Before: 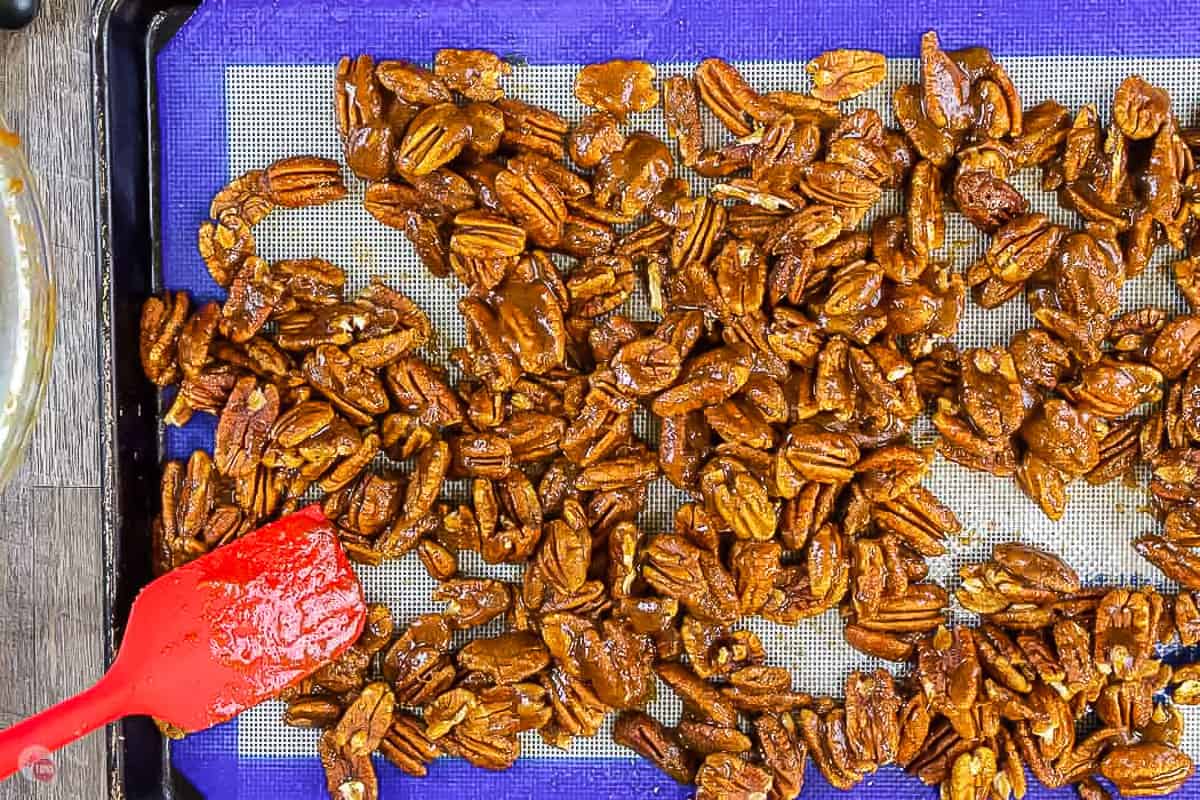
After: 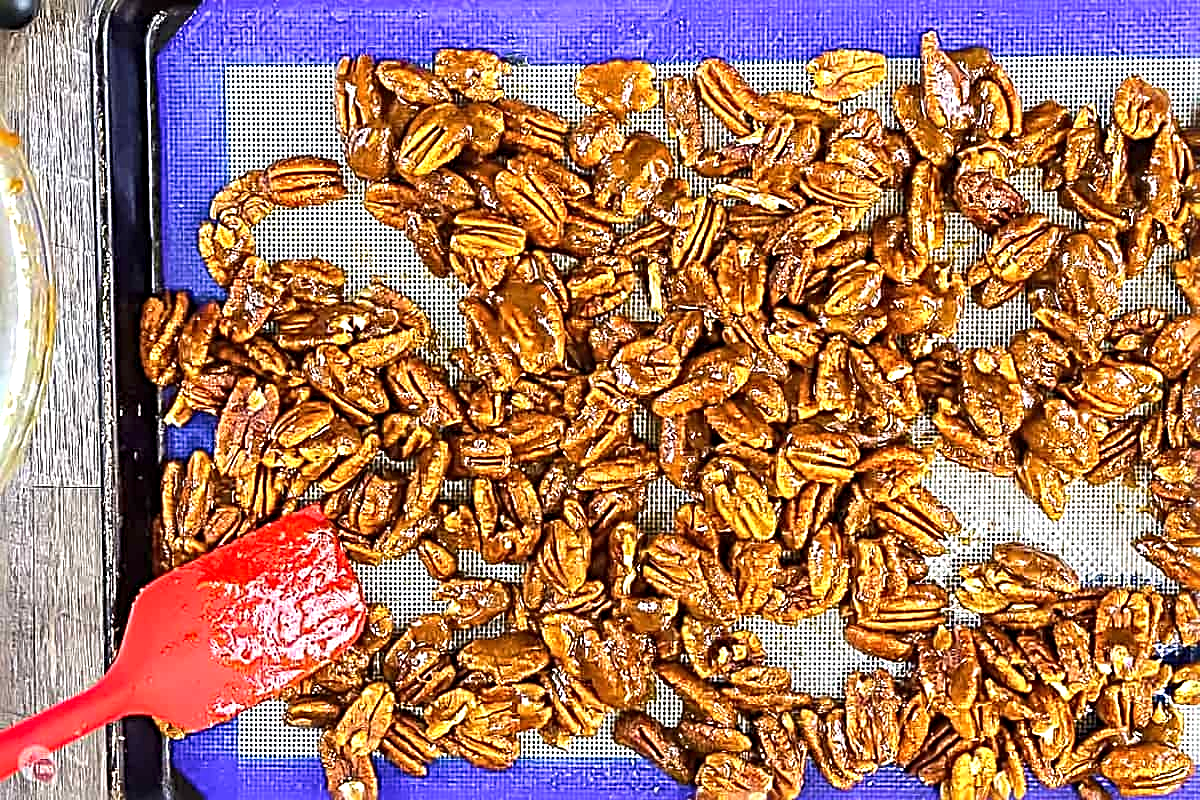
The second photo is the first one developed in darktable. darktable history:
sharpen: radius 3.696, amount 0.925
exposure: exposure 0.6 EV, compensate highlight preservation false
